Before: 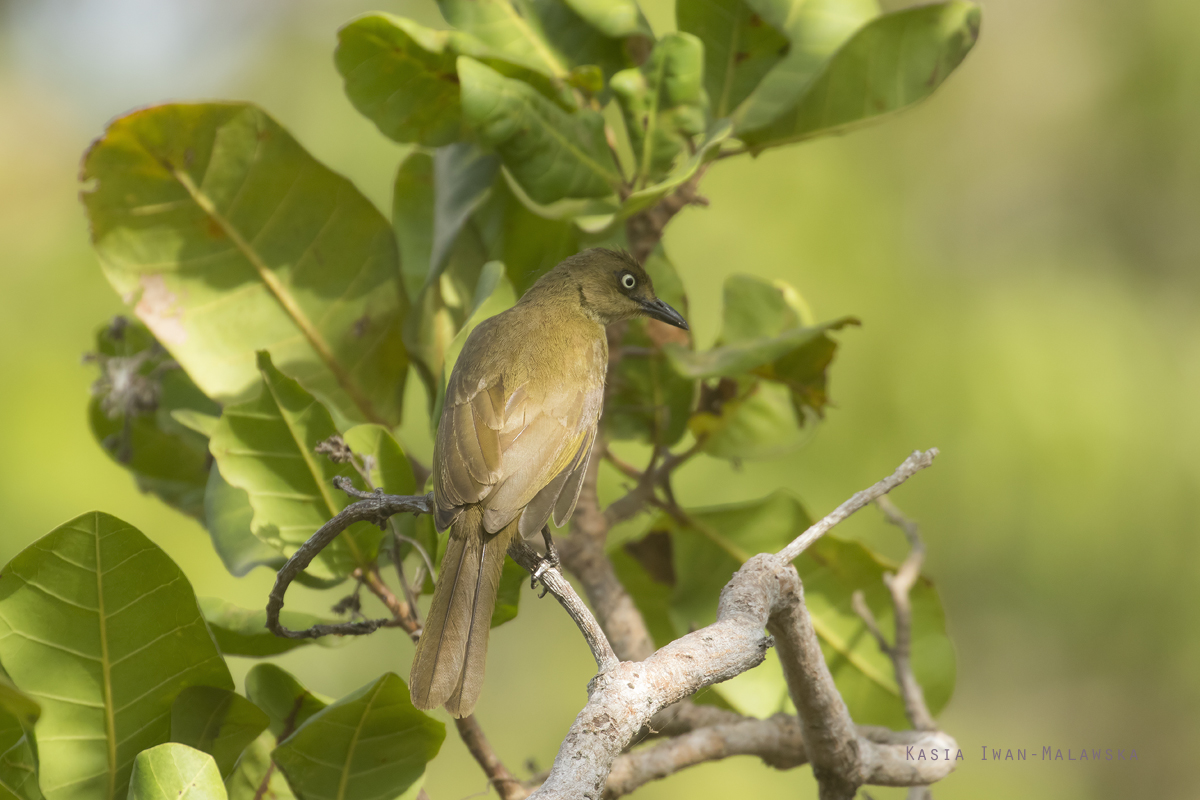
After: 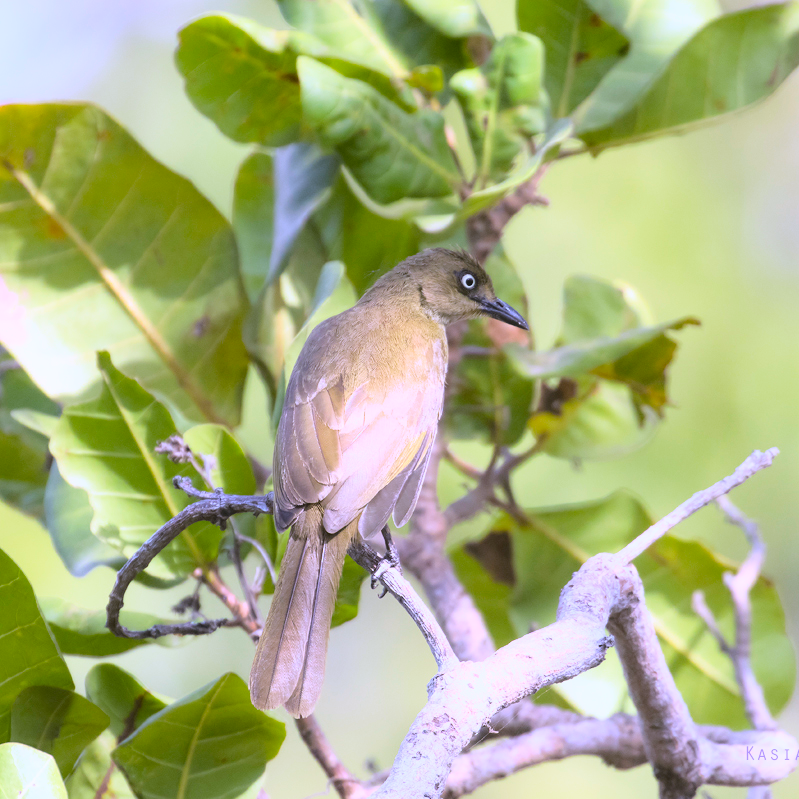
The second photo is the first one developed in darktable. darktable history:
crop and rotate: left 13.409%, right 19.924%
white balance: red 0.98, blue 1.61
base curve: curves: ch0 [(0, 0) (0.028, 0.03) (0.121, 0.232) (0.46, 0.748) (0.859, 0.968) (1, 1)]
